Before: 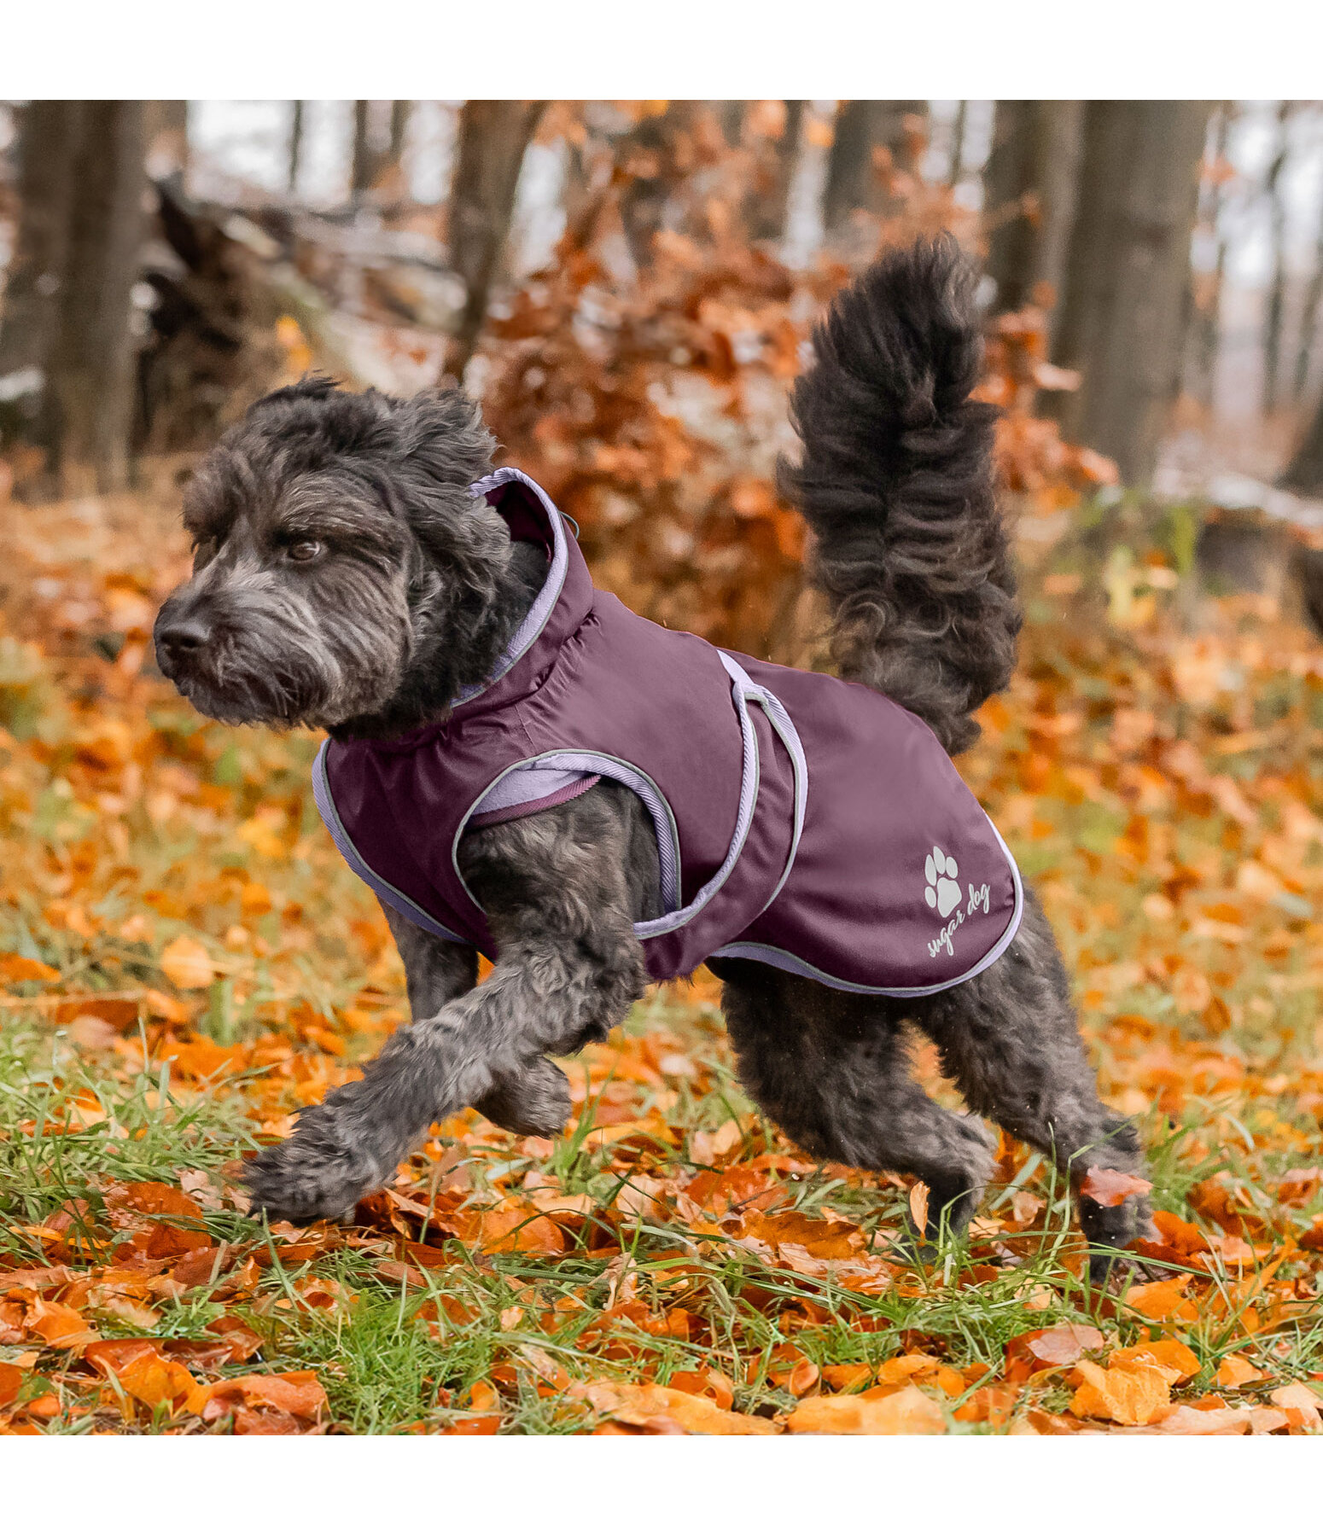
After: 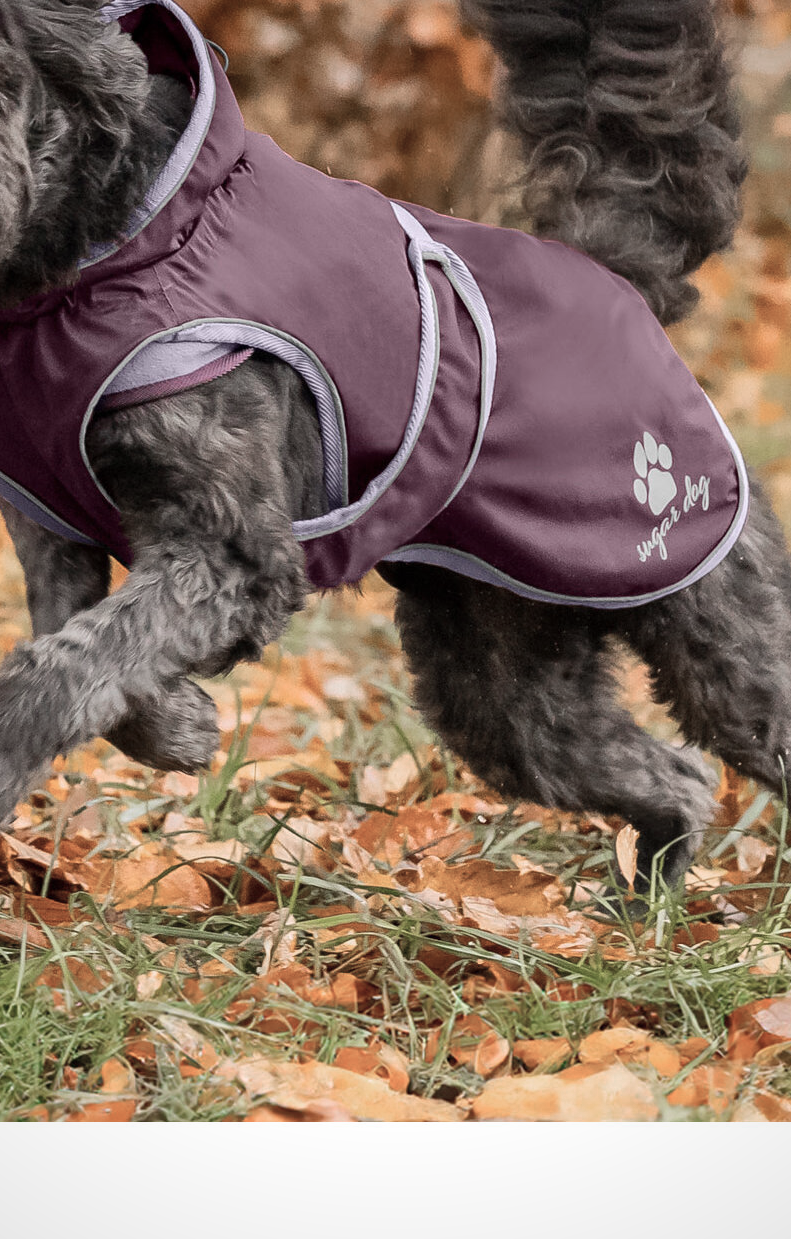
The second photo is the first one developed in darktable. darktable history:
crop and rotate: left 29.095%, top 31.115%, right 19.853%
color zones: curves: ch0 [(0, 0.559) (0.153, 0.551) (0.229, 0.5) (0.429, 0.5) (0.571, 0.5) (0.714, 0.5) (0.857, 0.5) (1, 0.559)]; ch1 [(0, 0.417) (0.112, 0.336) (0.213, 0.26) (0.429, 0.34) (0.571, 0.35) (0.683, 0.331) (0.857, 0.344) (1, 0.417)]
vignetting: fall-off radius 46.05%, brightness -0.23, saturation 0.136
